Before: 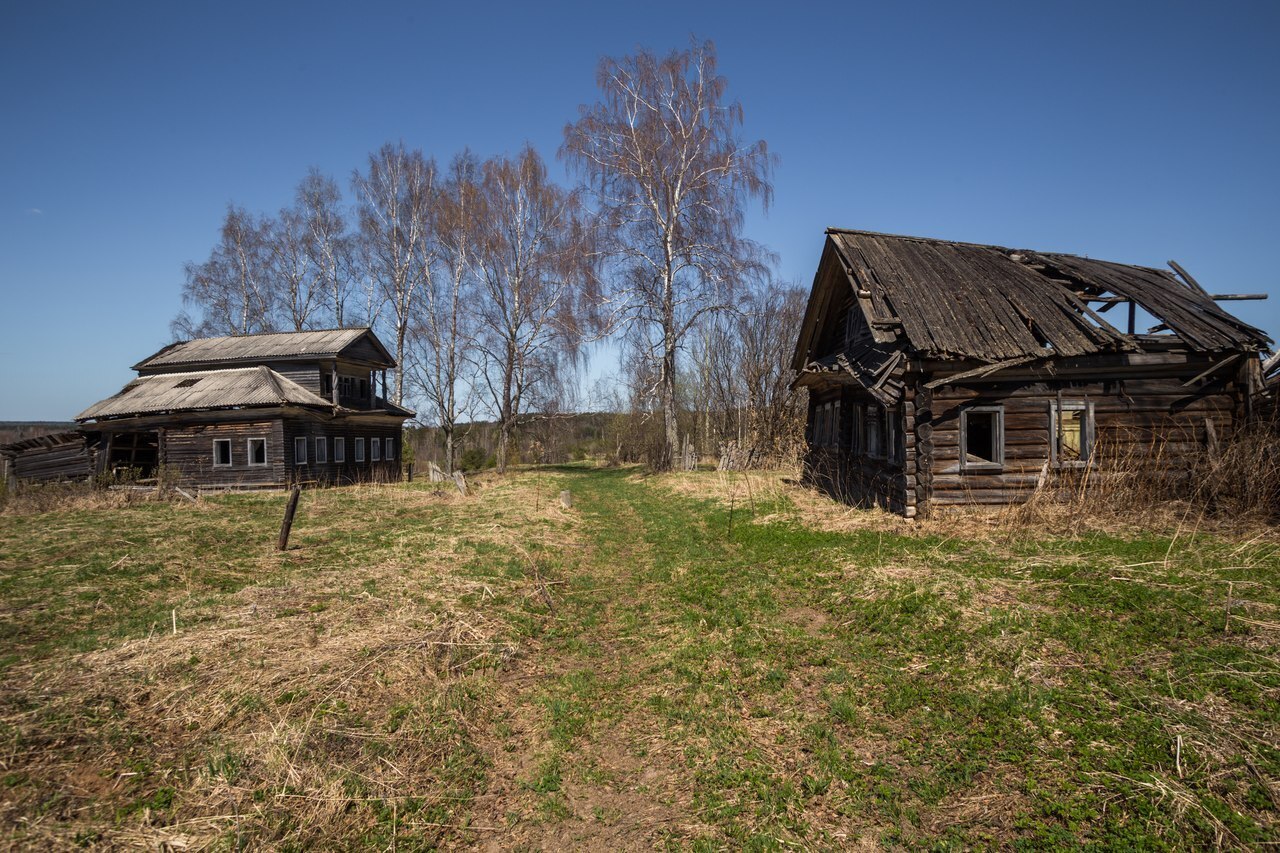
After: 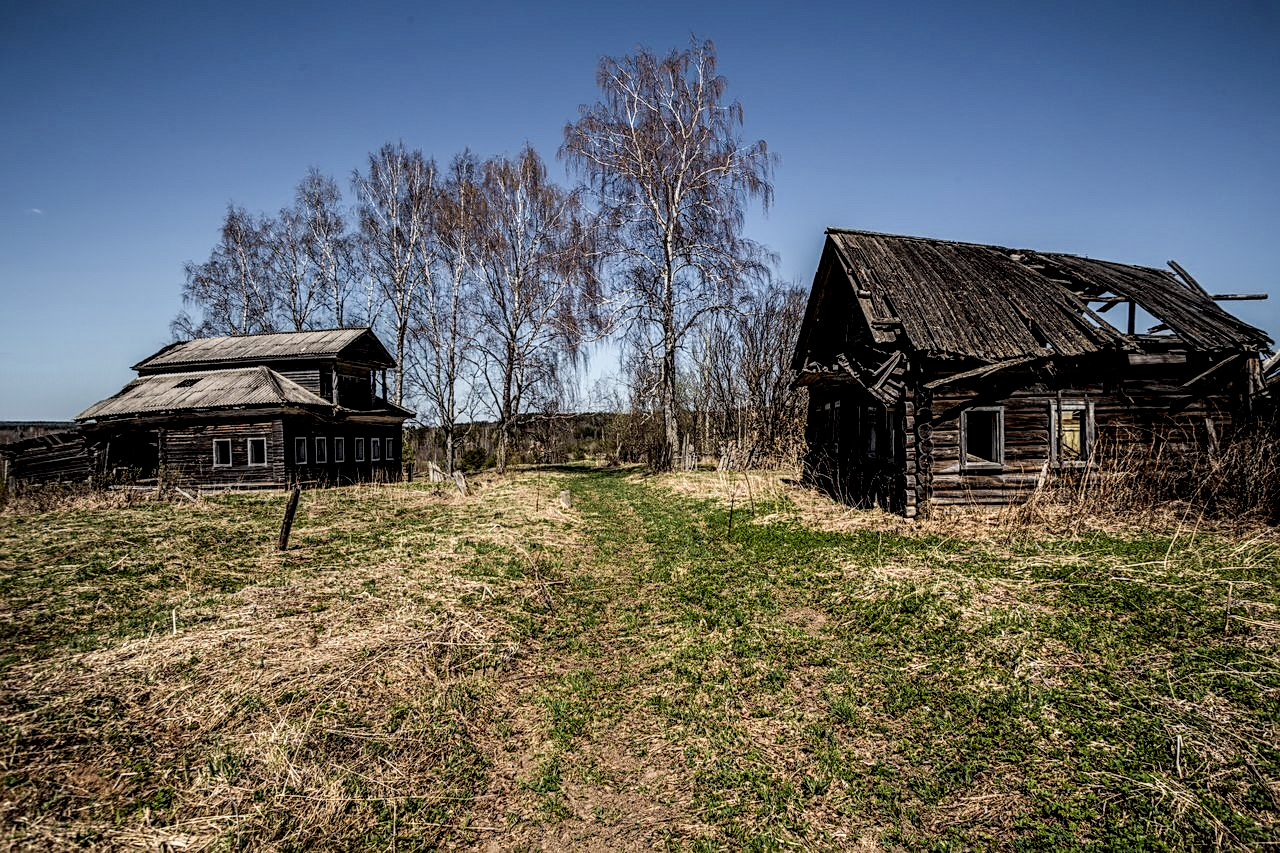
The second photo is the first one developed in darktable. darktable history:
sharpen: on, module defaults
local contrast: highlights 20%, detail 197%
filmic rgb: black relative exposure -7.15 EV, white relative exposure 5.36 EV, hardness 3.02
